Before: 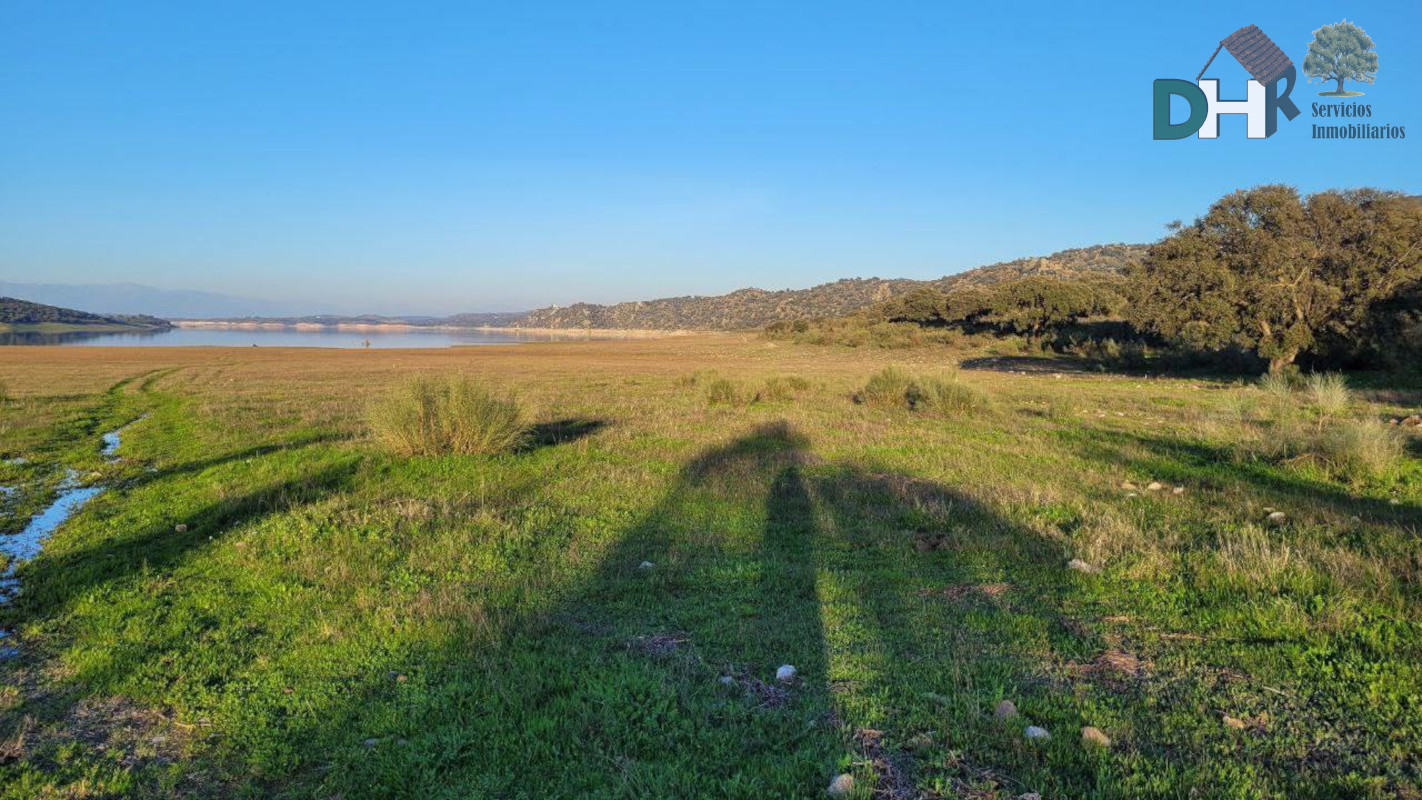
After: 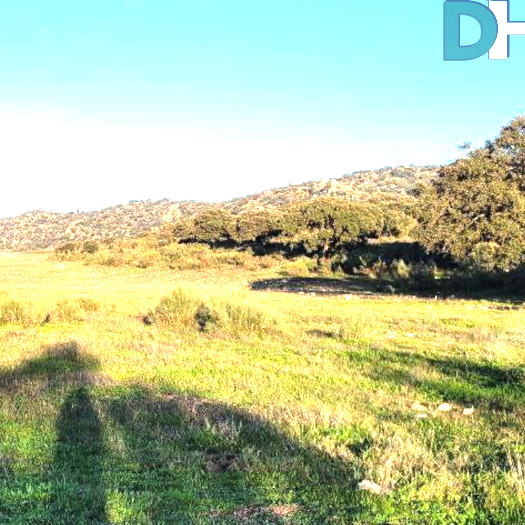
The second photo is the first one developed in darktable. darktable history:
crop and rotate: left 49.936%, top 10.094%, right 13.136%, bottom 24.256%
tone equalizer: -8 EV -0.75 EV, -7 EV -0.7 EV, -6 EV -0.6 EV, -5 EV -0.4 EV, -3 EV 0.4 EV, -2 EV 0.6 EV, -1 EV 0.7 EV, +0 EV 0.75 EV, edges refinement/feathering 500, mask exposure compensation -1.57 EV, preserve details no
exposure: black level correction 0, exposure 1.015 EV, compensate exposure bias true, compensate highlight preservation false
